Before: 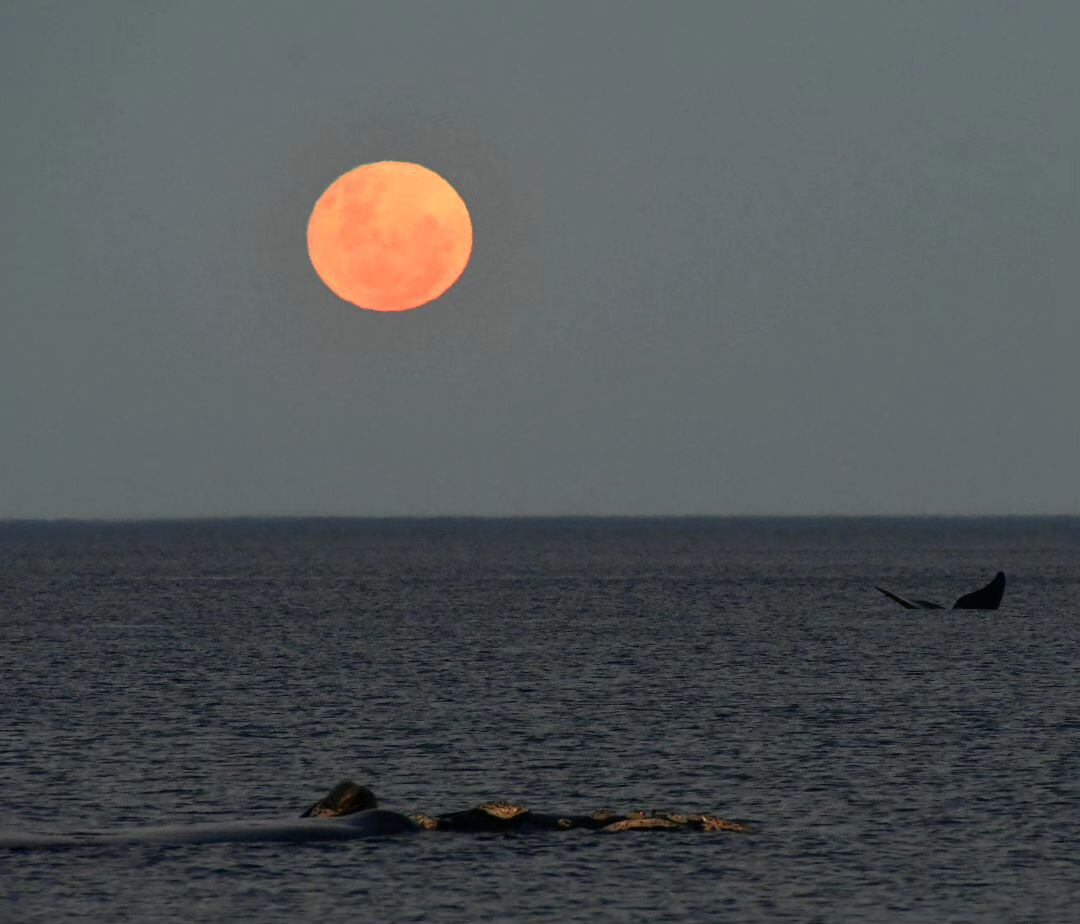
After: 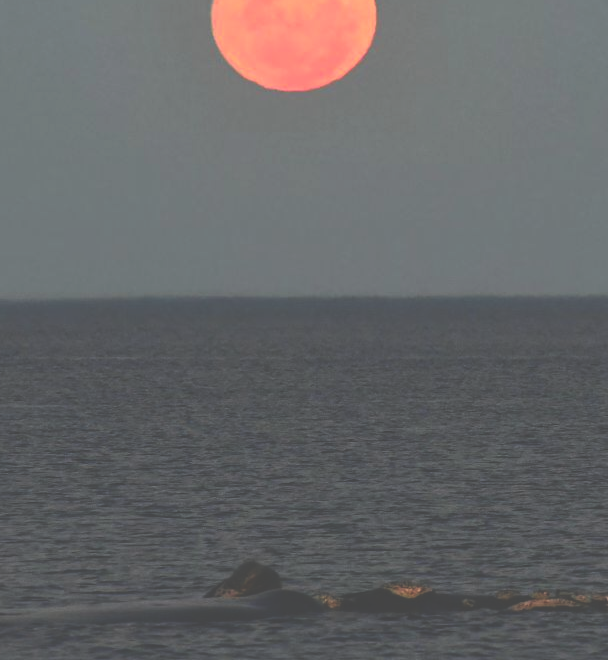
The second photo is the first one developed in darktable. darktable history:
crop: left 8.966%, top 23.852%, right 34.699%, bottom 4.703%
exposure: black level correction -0.062, exposure -0.05 EV, compensate highlight preservation false
color zones: curves: ch1 [(0.263, 0.53) (0.376, 0.287) (0.487, 0.512) (0.748, 0.547) (1, 0.513)]; ch2 [(0.262, 0.45) (0.751, 0.477)], mix 31.98%
